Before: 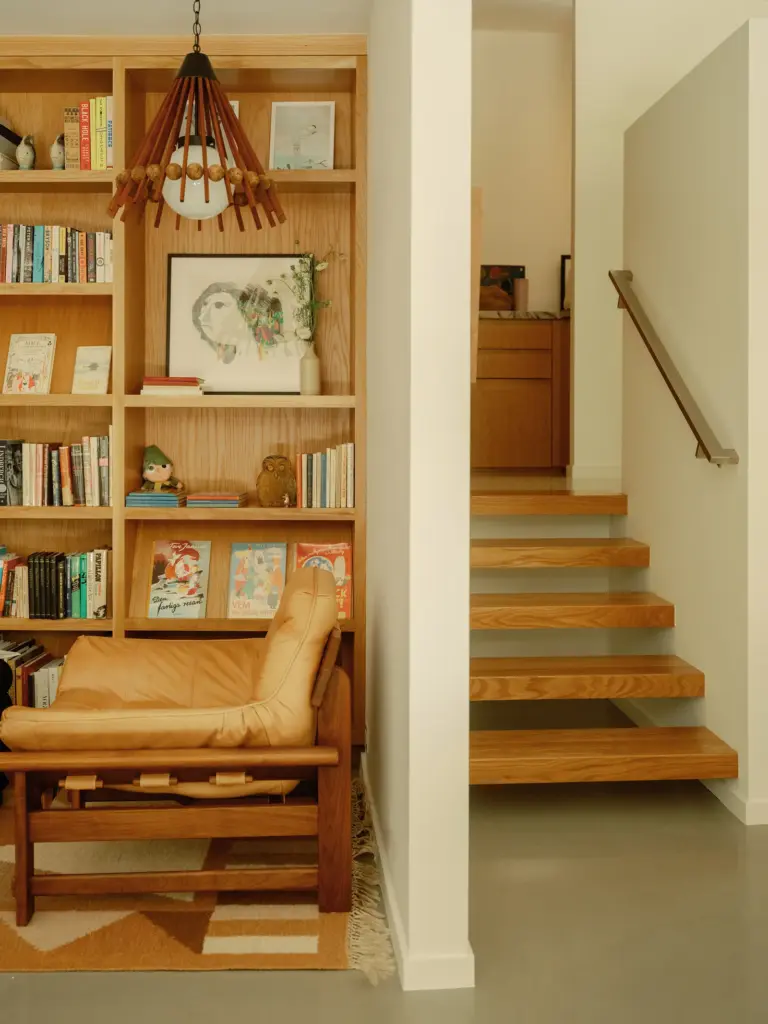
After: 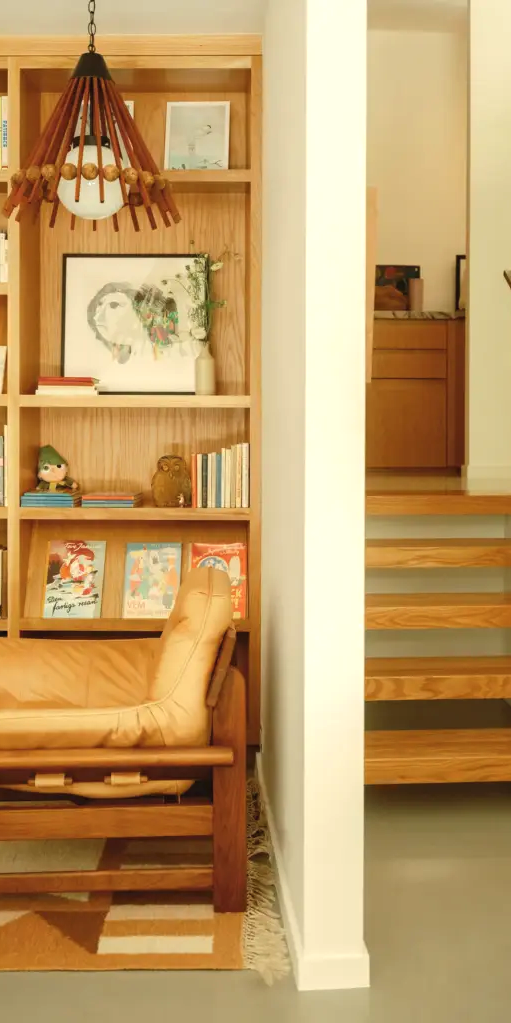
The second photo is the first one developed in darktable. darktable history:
exposure: black level correction -0.002, exposure 0.548 EV, compensate highlight preservation false
crop and rotate: left 13.776%, right 19.681%
